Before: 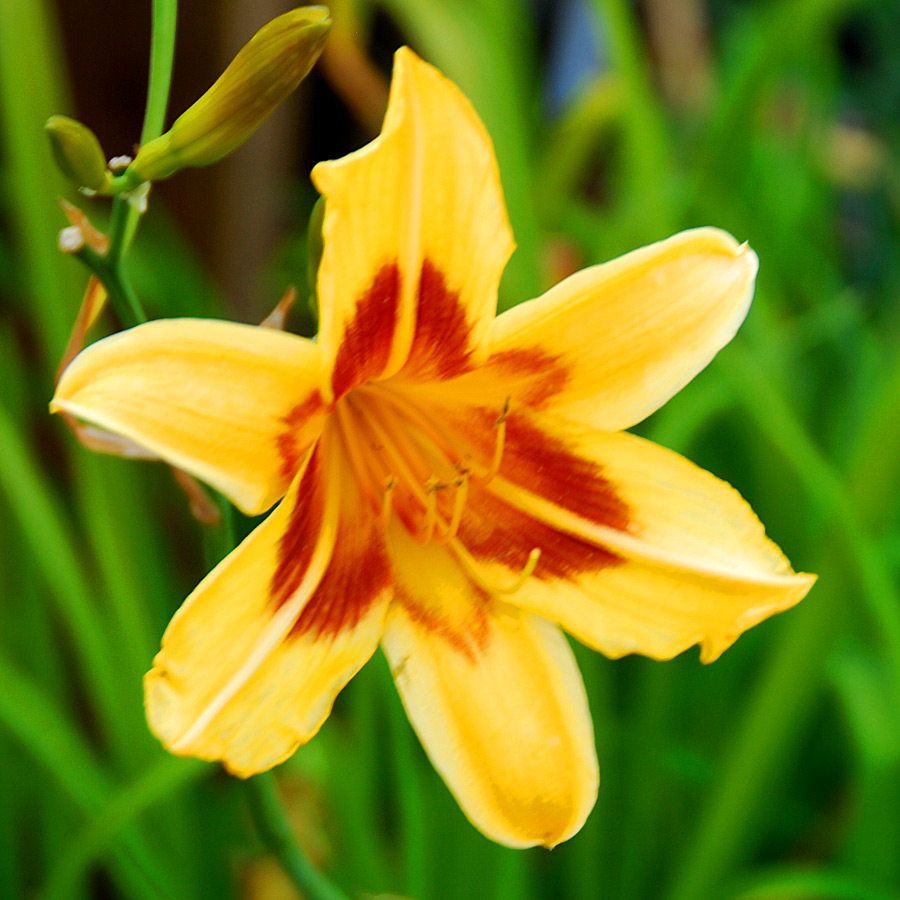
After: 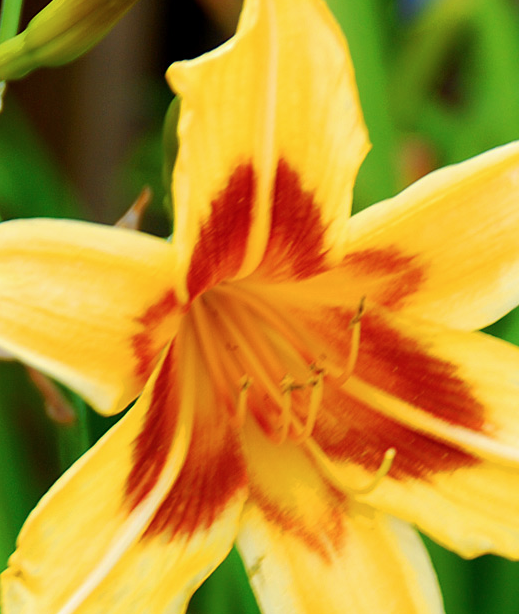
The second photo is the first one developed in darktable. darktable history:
crop: left 16.202%, top 11.208%, right 26.045%, bottom 20.557%
color calibration: illuminant as shot in camera, x 0.358, y 0.373, temperature 4628.91 K
